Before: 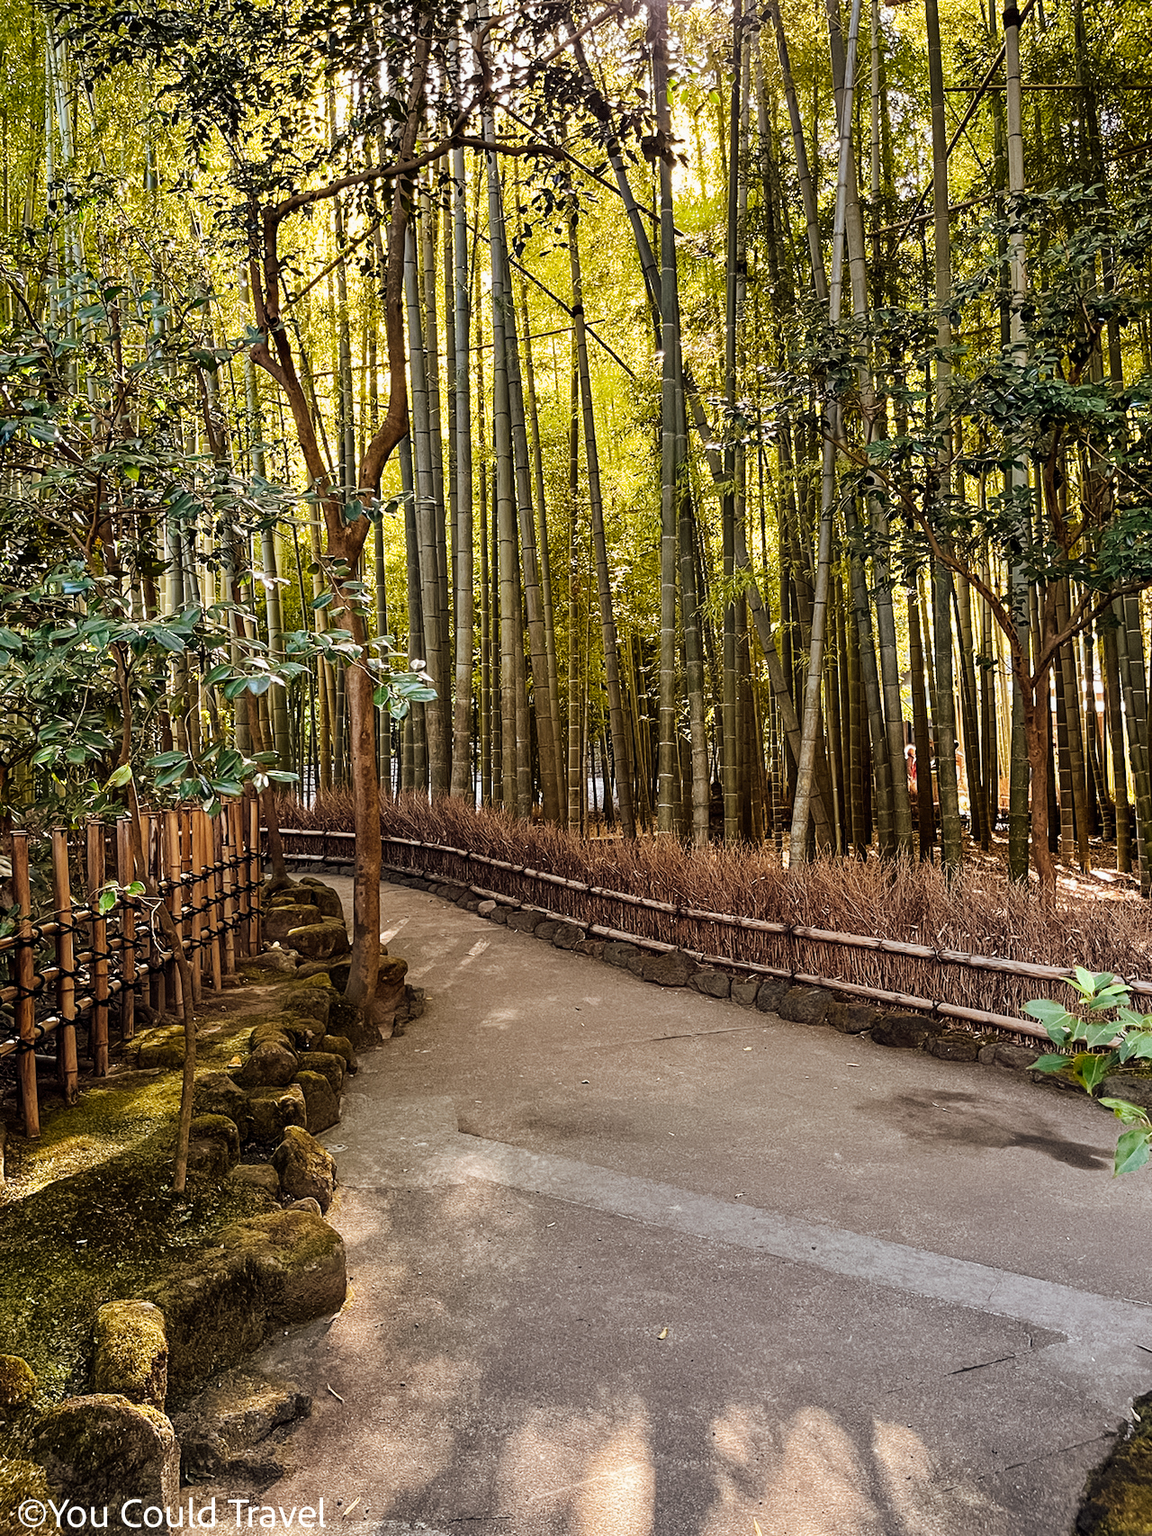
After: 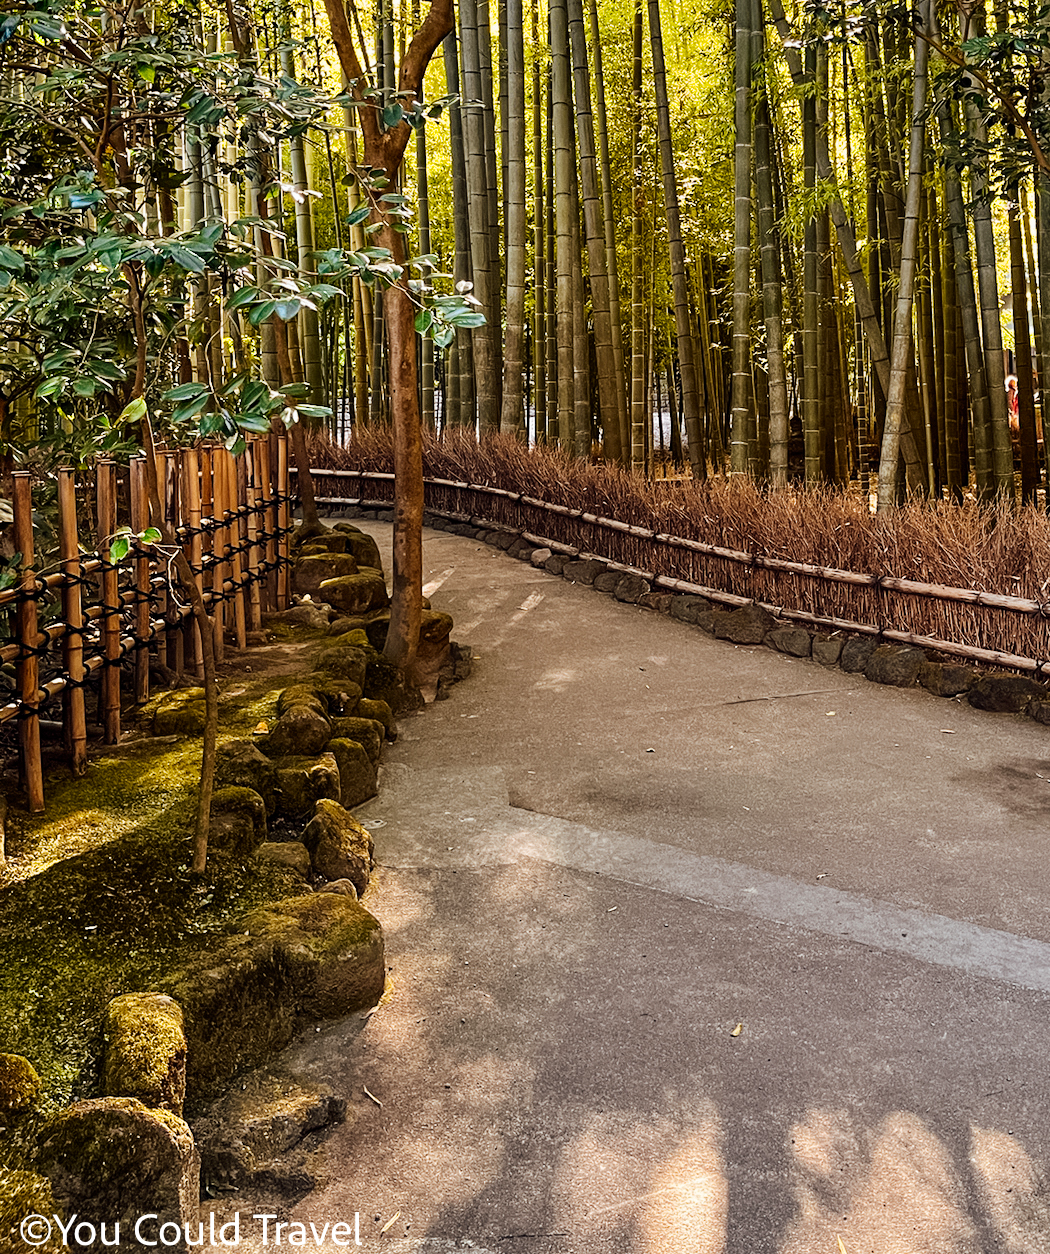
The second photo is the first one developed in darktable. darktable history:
crop: top 26.531%, right 17.959%
contrast brightness saturation: contrast 0.08, saturation 0.2
